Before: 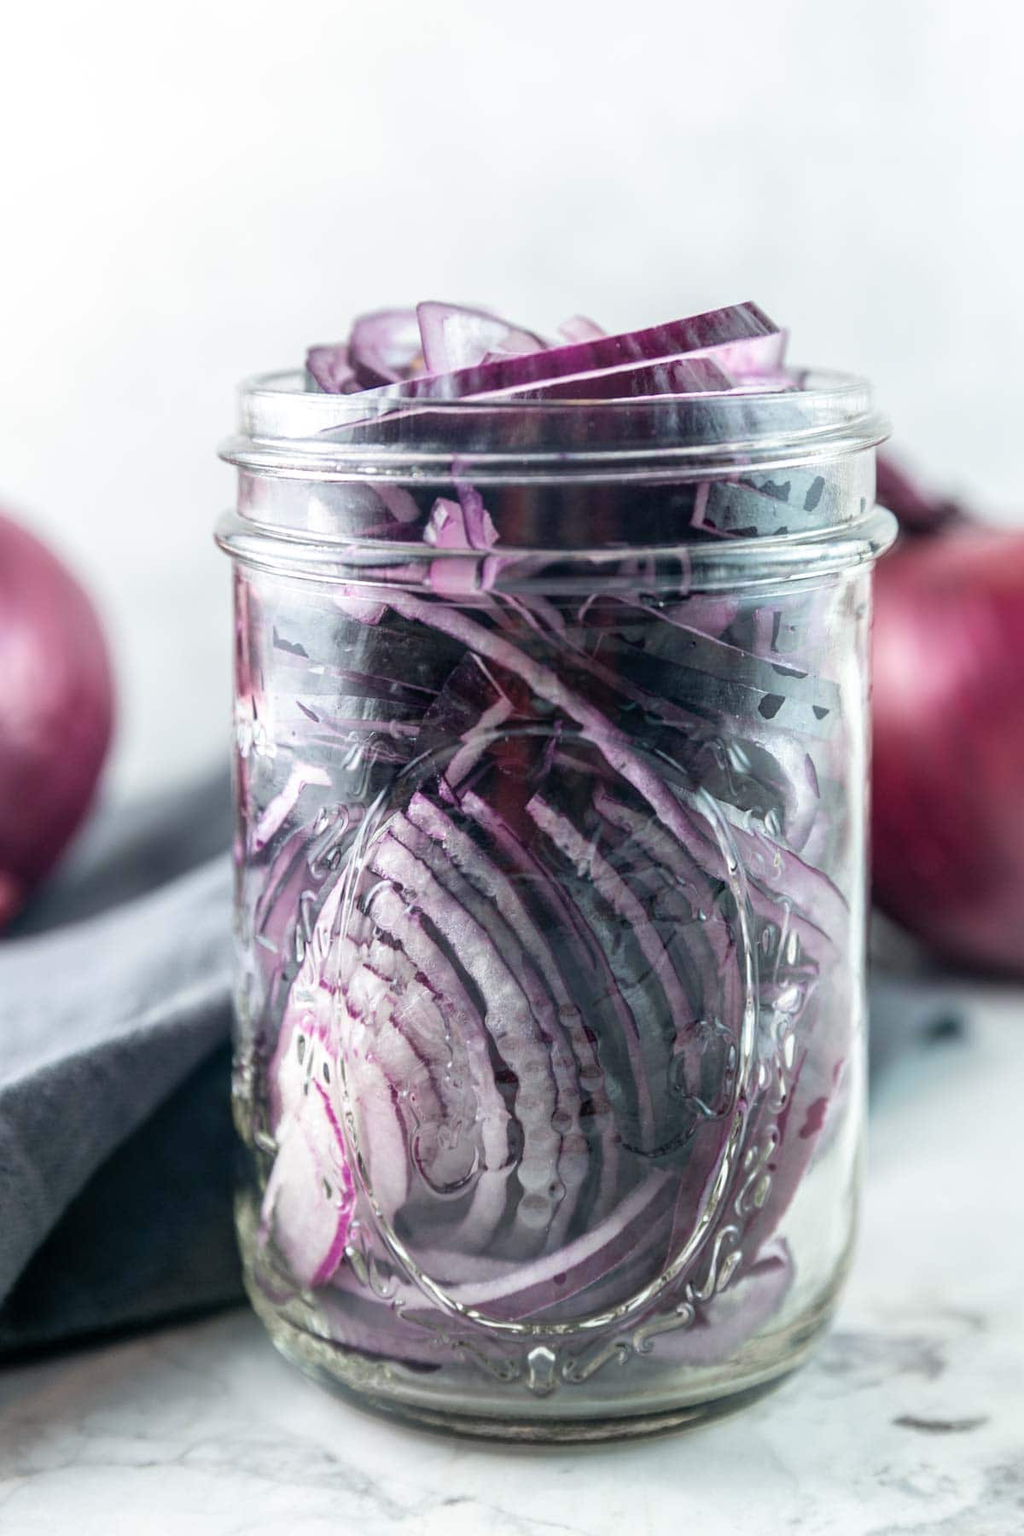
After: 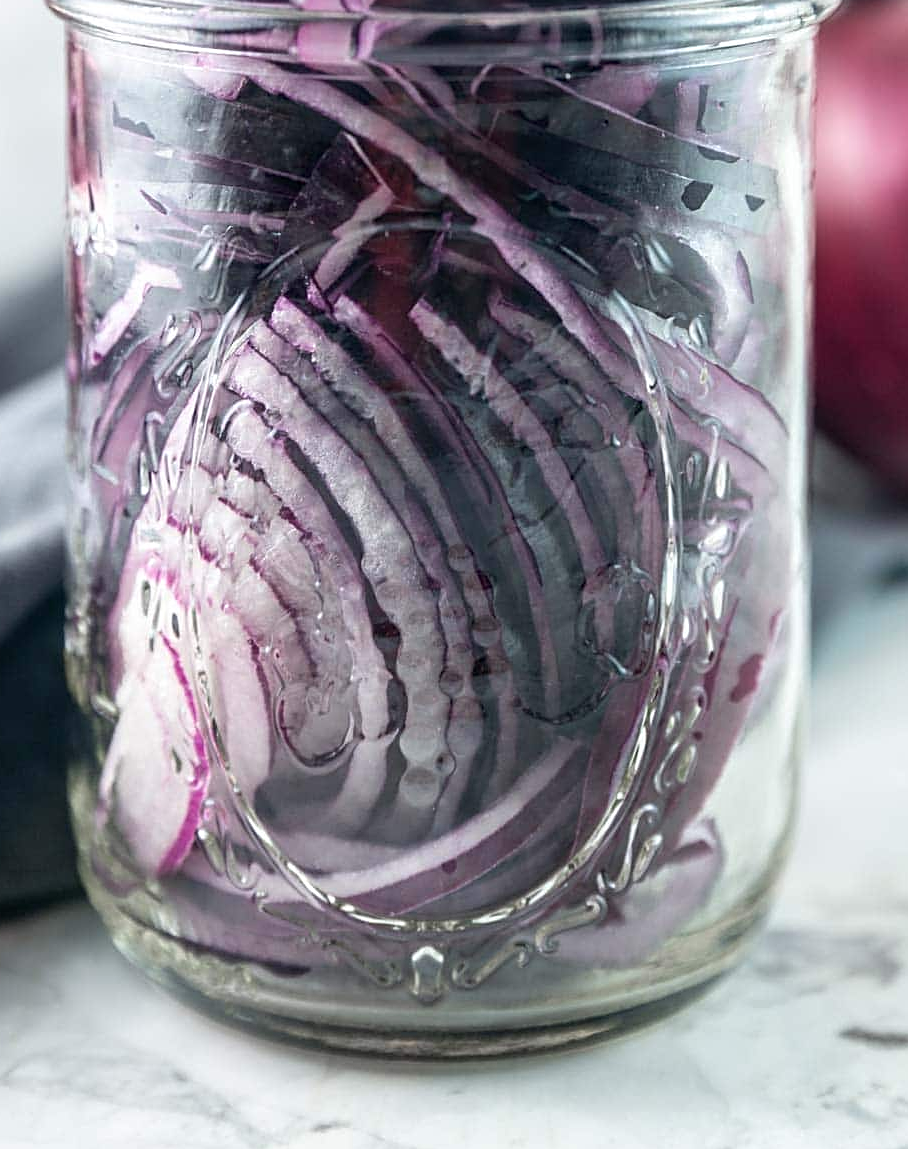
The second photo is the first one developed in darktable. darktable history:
tone equalizer: on, module defaults
white balance: red 1, blue 1
sharpen: on, module defaults
crop and rotate: left 17.299%, top 35.115%, right 7.015%, bottom 1.024%
